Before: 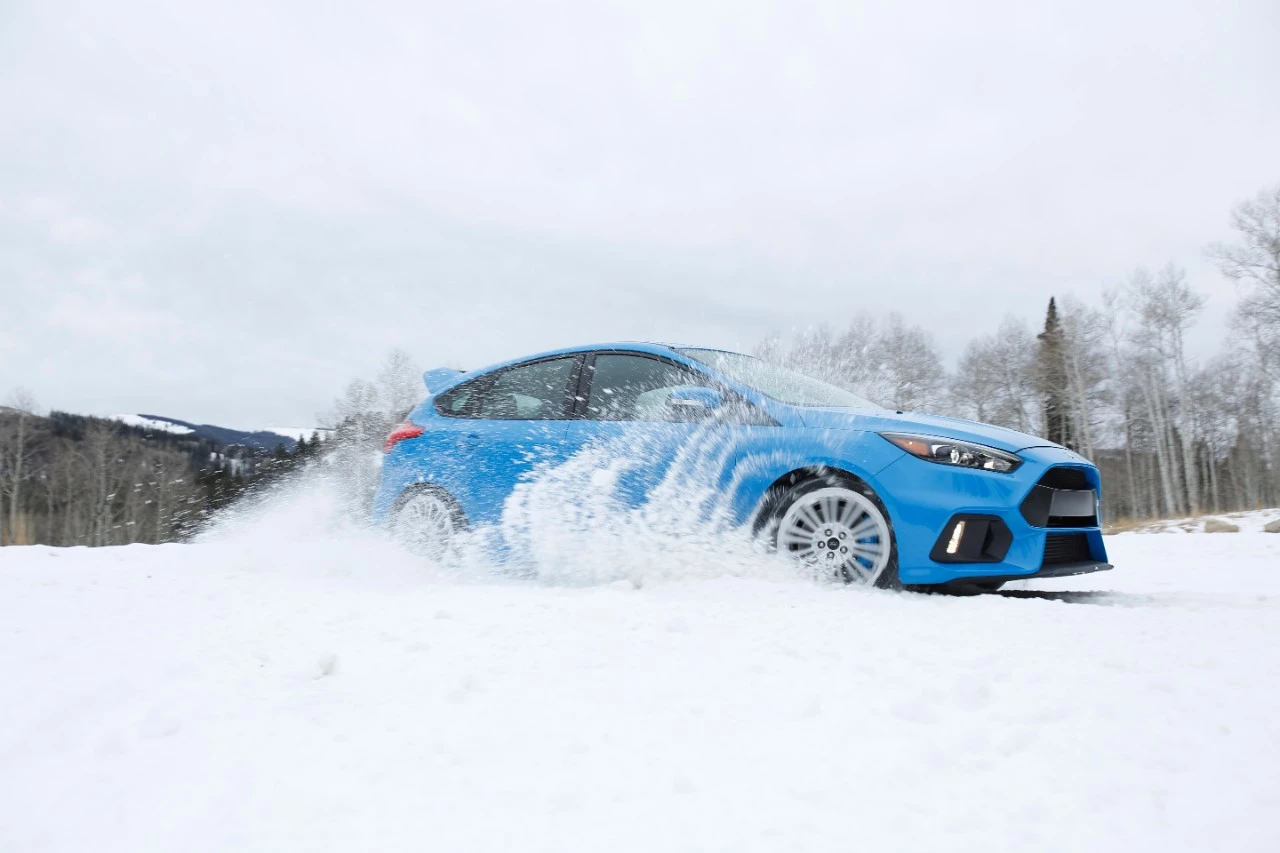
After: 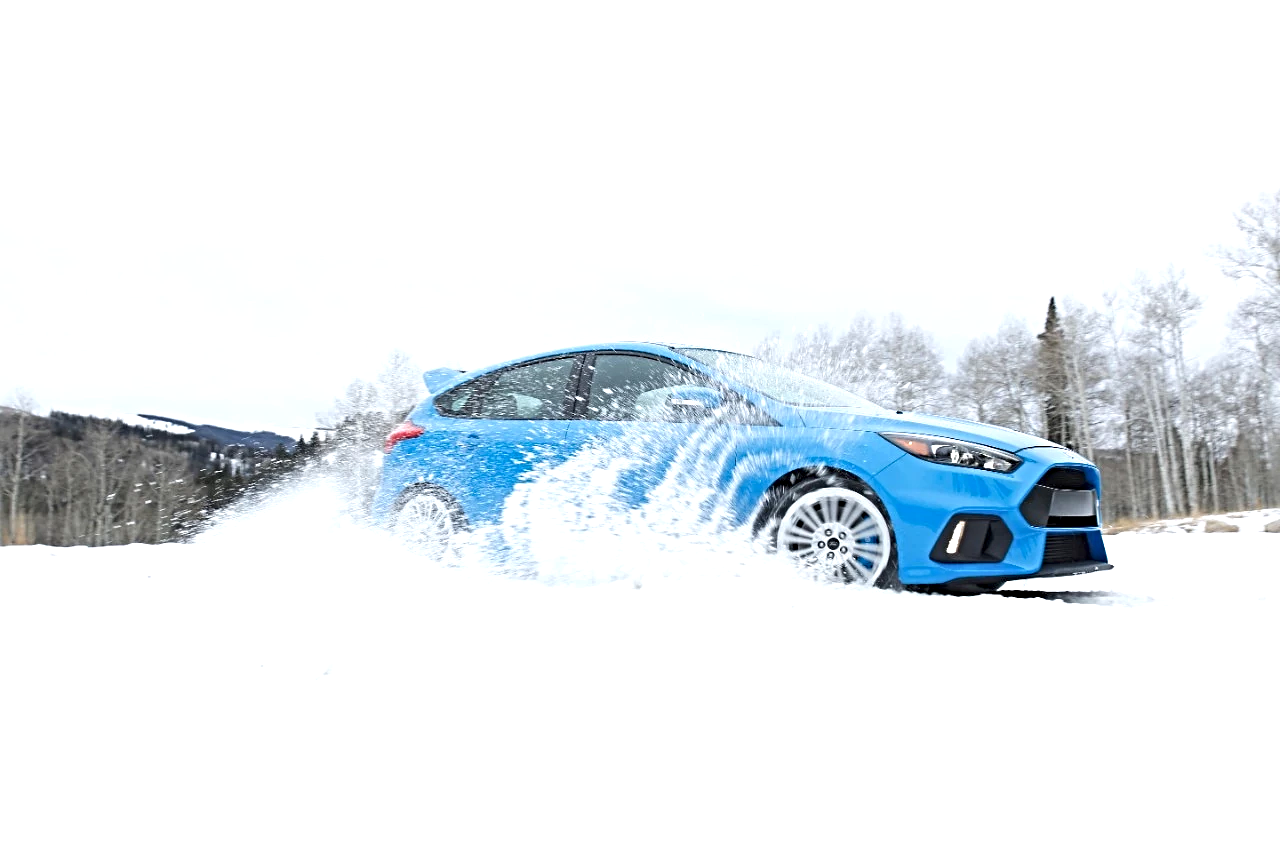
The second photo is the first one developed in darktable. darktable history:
exposure: black level correction 0.001, exposure 0.5 EV, compensate exposure bias true, compensate highlight preservation false
sharpen: radius 4.883
